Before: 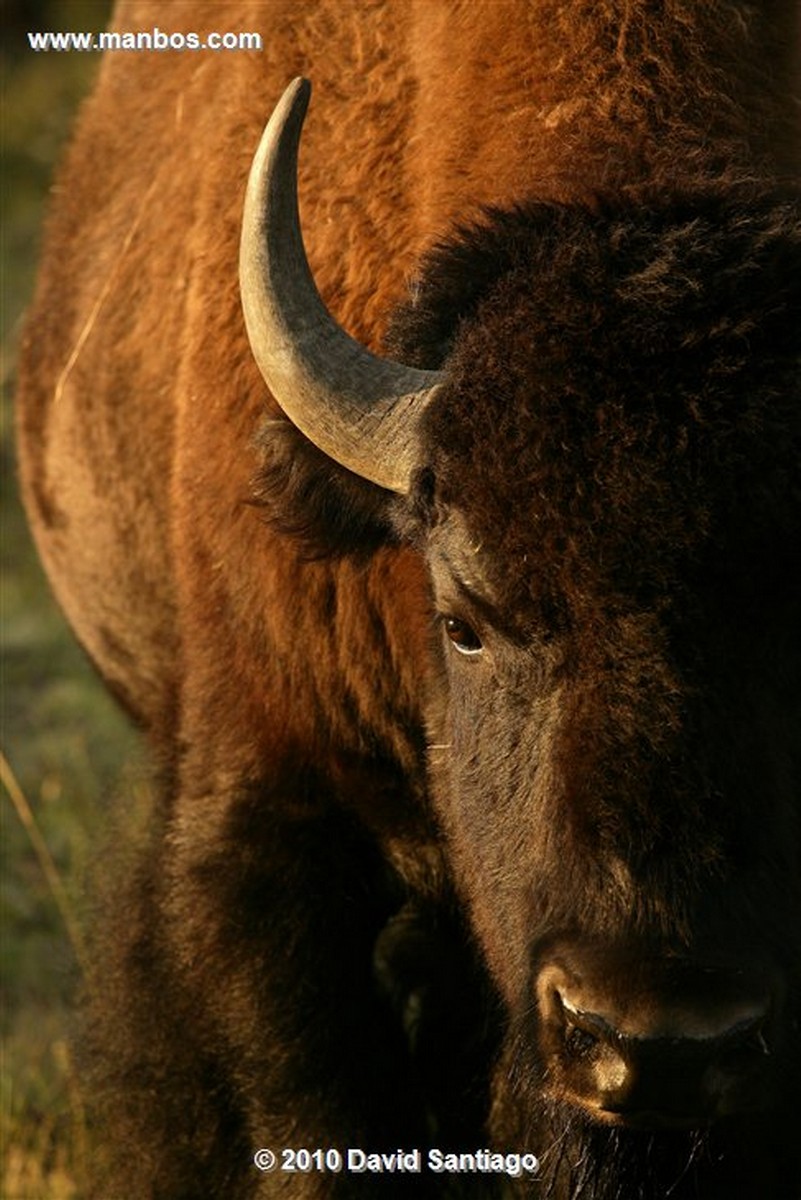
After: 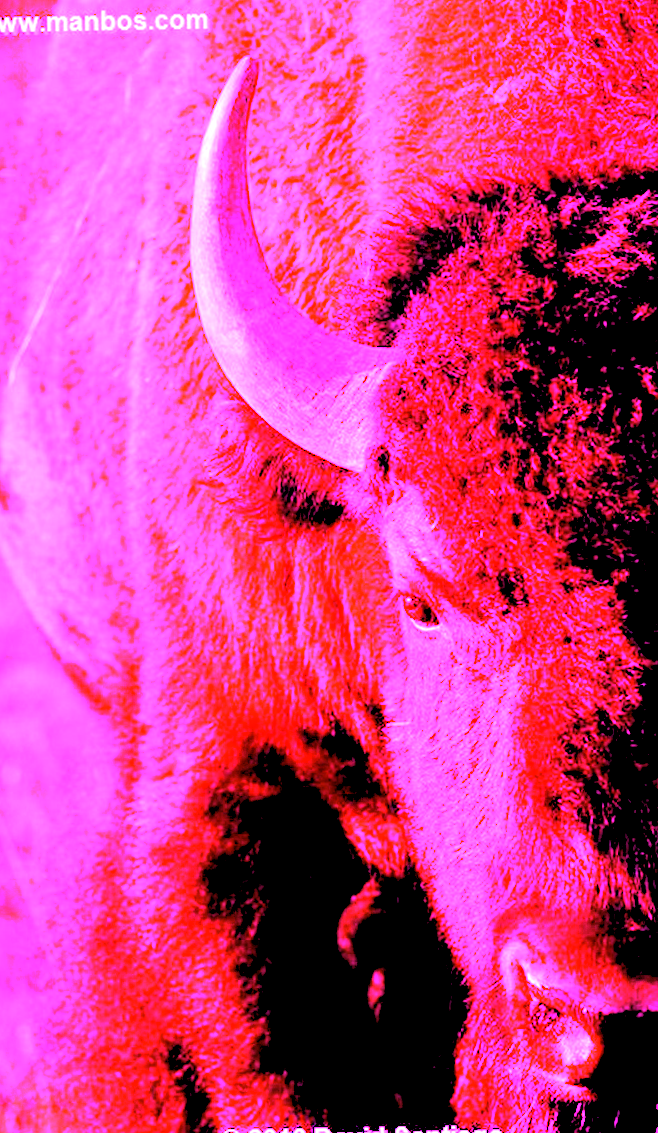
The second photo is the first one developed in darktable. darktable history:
crop and rotate: angle 1°, left 4.281%, top 0.642%, right 11.383%, bottom 2.486%
rgb levels: levels [[0.029, 0.461, 0.922], [0, 0.5, 1], [0, 0.5, 1]]
white balance: red 8, blue 8
tone equalizer: -8 EV -0.417 EV, -7 EV -0.389 EV, -6 EV -0.333 EV, -5 EV -0.222 EV, -3 EV 0.222 EV, -2 EV 0.333 EV, -1 EV 0.389 EV, +0 EV 0.417 EV, edges refinement/feathering 500, mask exposure compensation -1.57 EV, preserve details no
